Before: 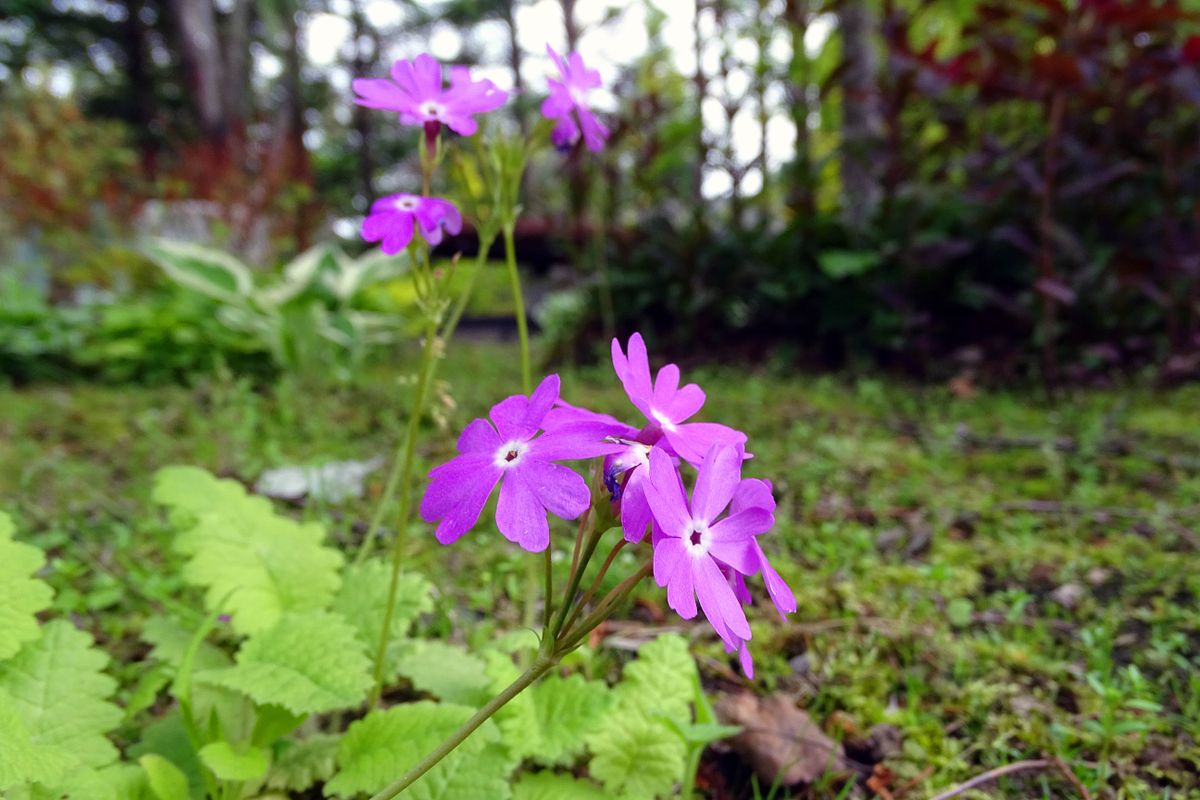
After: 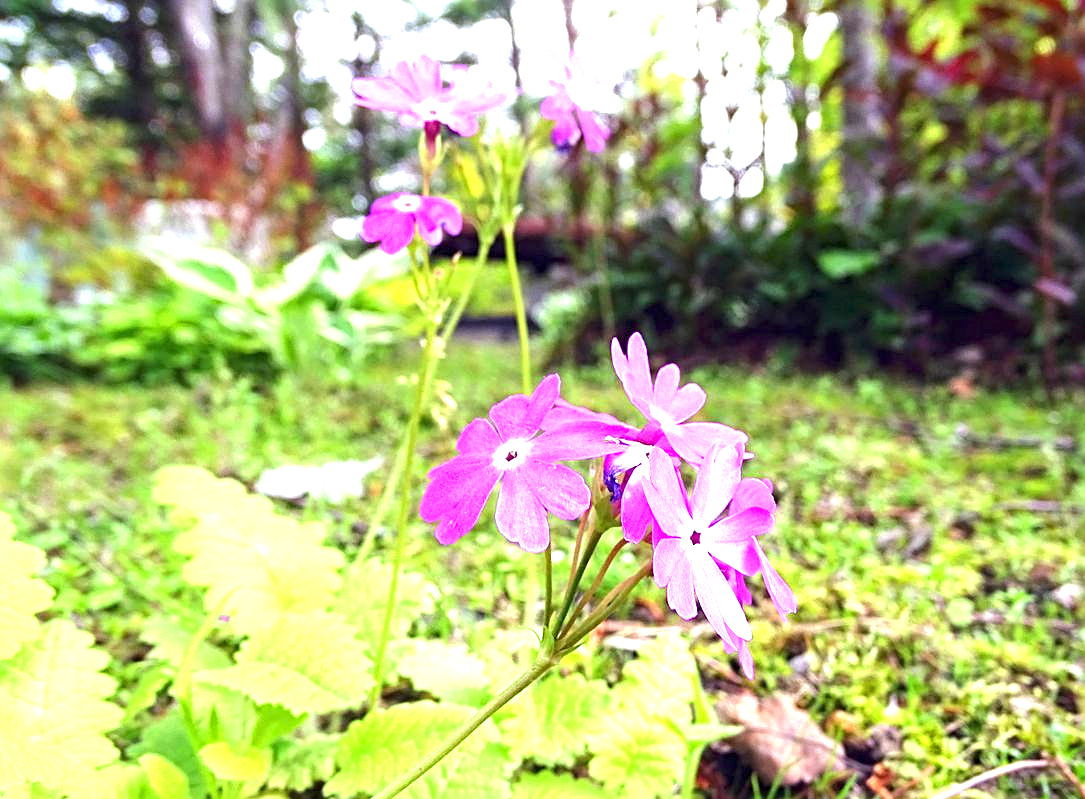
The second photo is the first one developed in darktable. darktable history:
sharpen: radius 3.13
exposure: black level correction 0, exposure 1.916 EV, compensate highlight preservation false
crop: right 9.504%, bottom 0.018%
